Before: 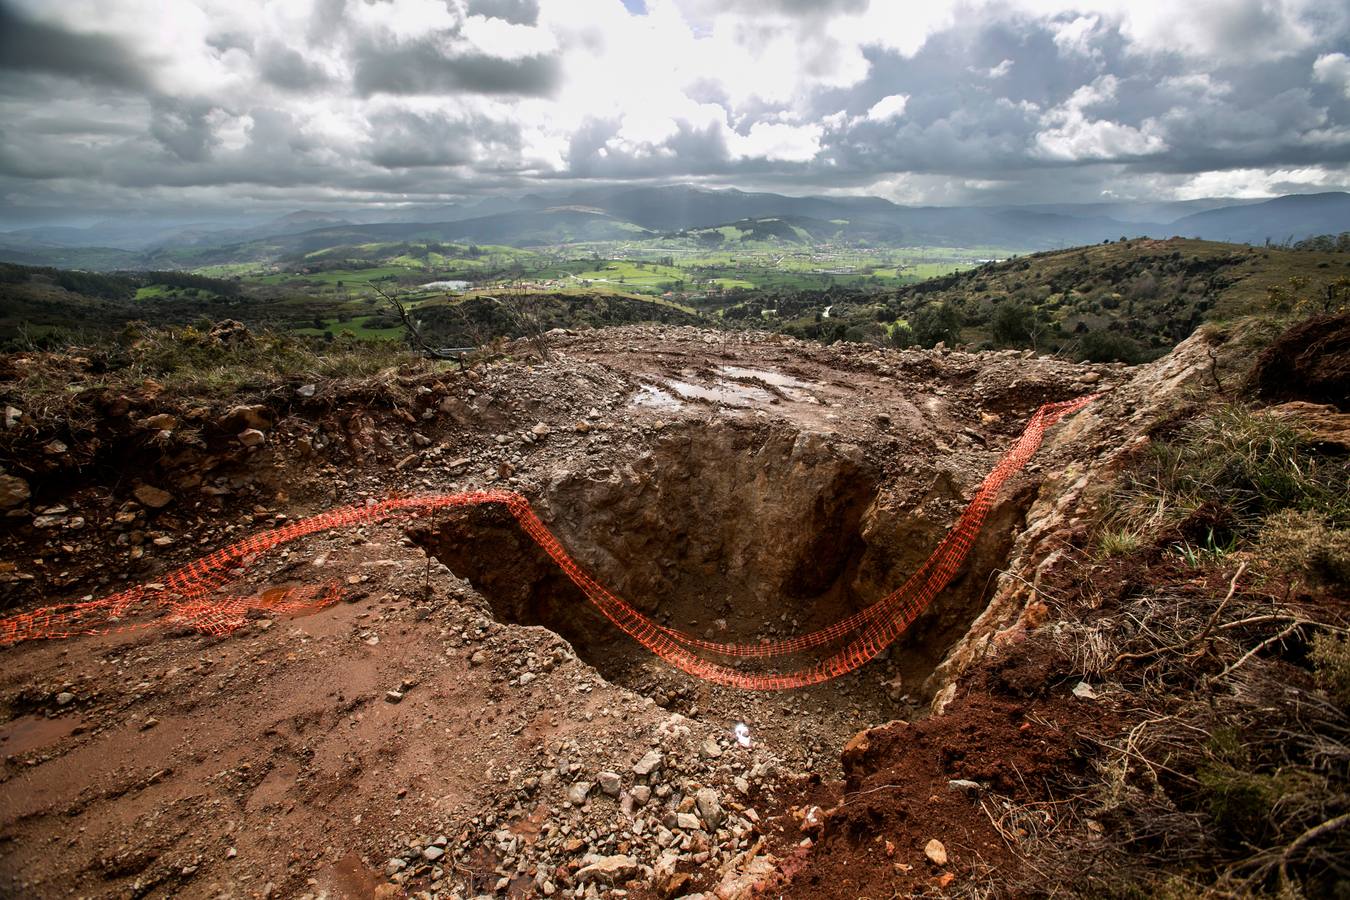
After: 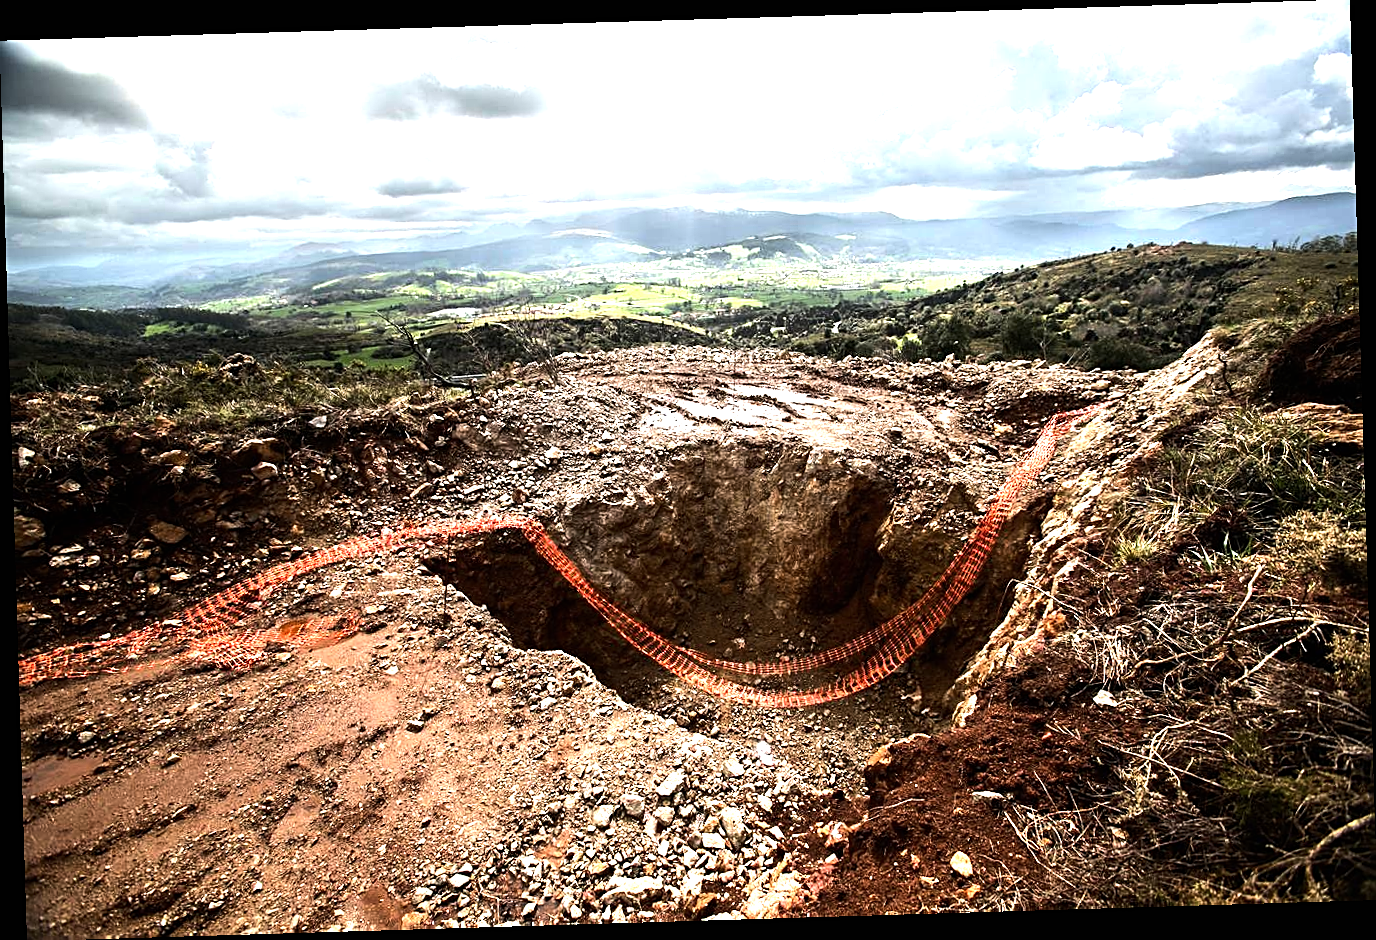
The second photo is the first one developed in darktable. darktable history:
exposure: black level correction 0, exposure 0.7 EV, compensate highlight preservation false
tone equalizer: -8 EV -1.08 EV, -7 EV -1.01 EV, -6 EV -0.867 EV, -5 EV -0.578 EV, -3 EV 0.578 EV, -2 EV 0.867 EV, -1 EV 1.01 EV, +0 EV 1.08 EV, edges refinement/feathering 500, mask exposure compensation -1.57 EV, preserve details no
rotate and perspective: rotation -1.75°, automatic cropping off
sharpen: on, module defaults
